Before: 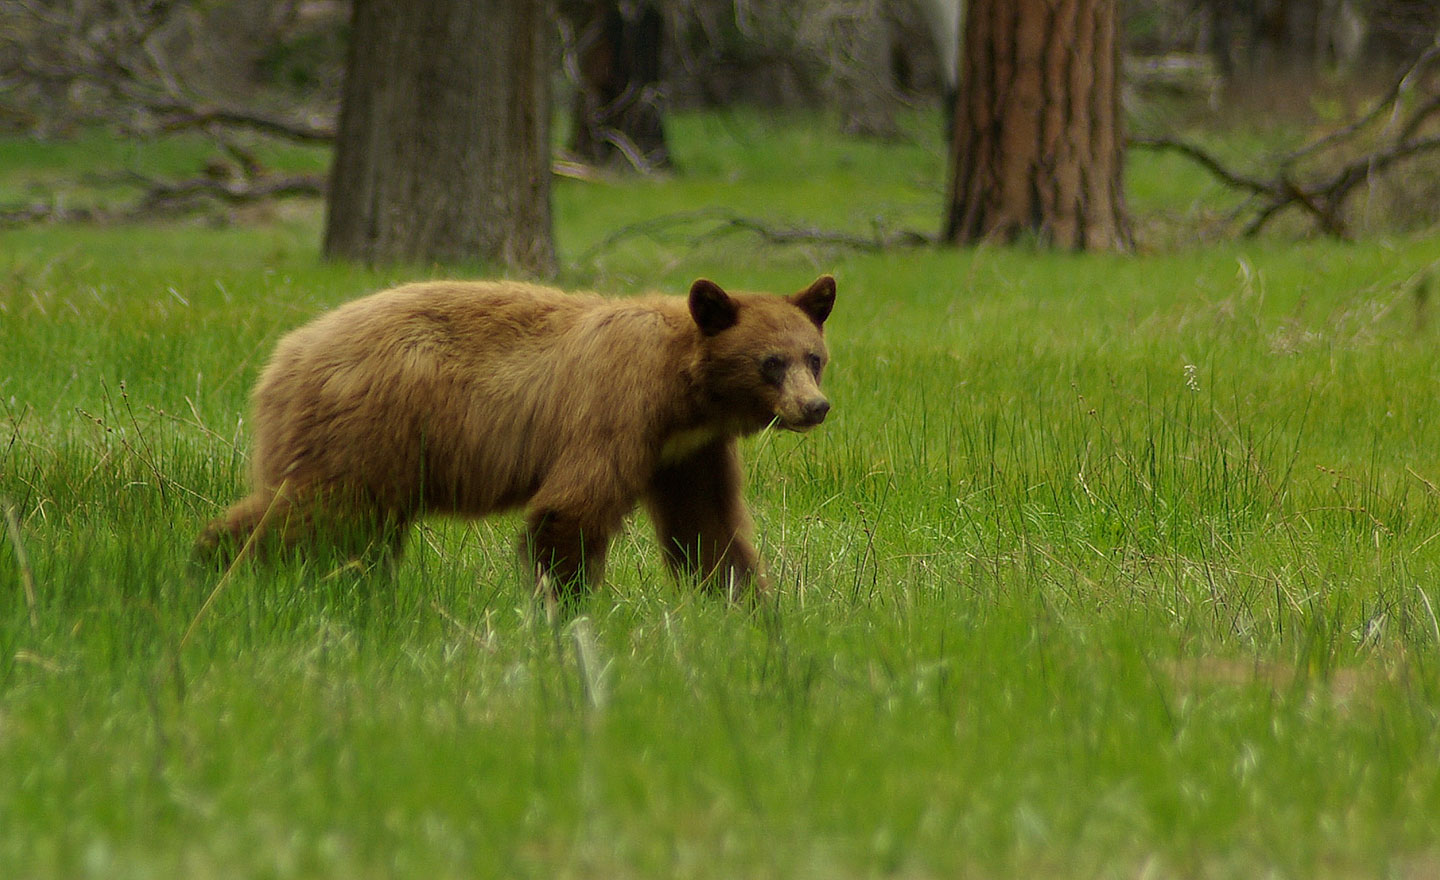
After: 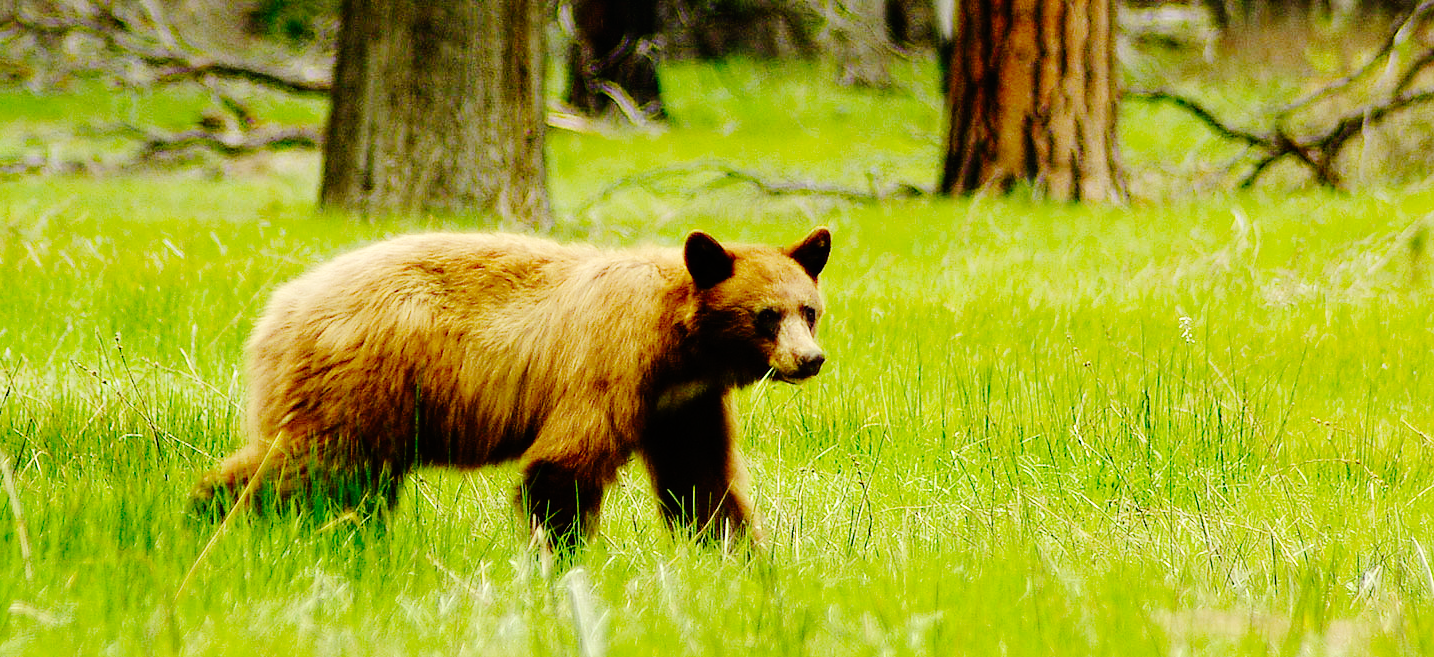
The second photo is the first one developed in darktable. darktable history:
crop: left 0.403%, top 5.484%, bottom 19.767%
base curve: curves: ch0 [(0, 0) (0.036, 0.01) (0.123, 0.254) (0.258, 0.504) (0.507, 0.748) (1, 1)], preserve colors none
exposure: exposure 0.732 EV, compensate highlight preservation false
